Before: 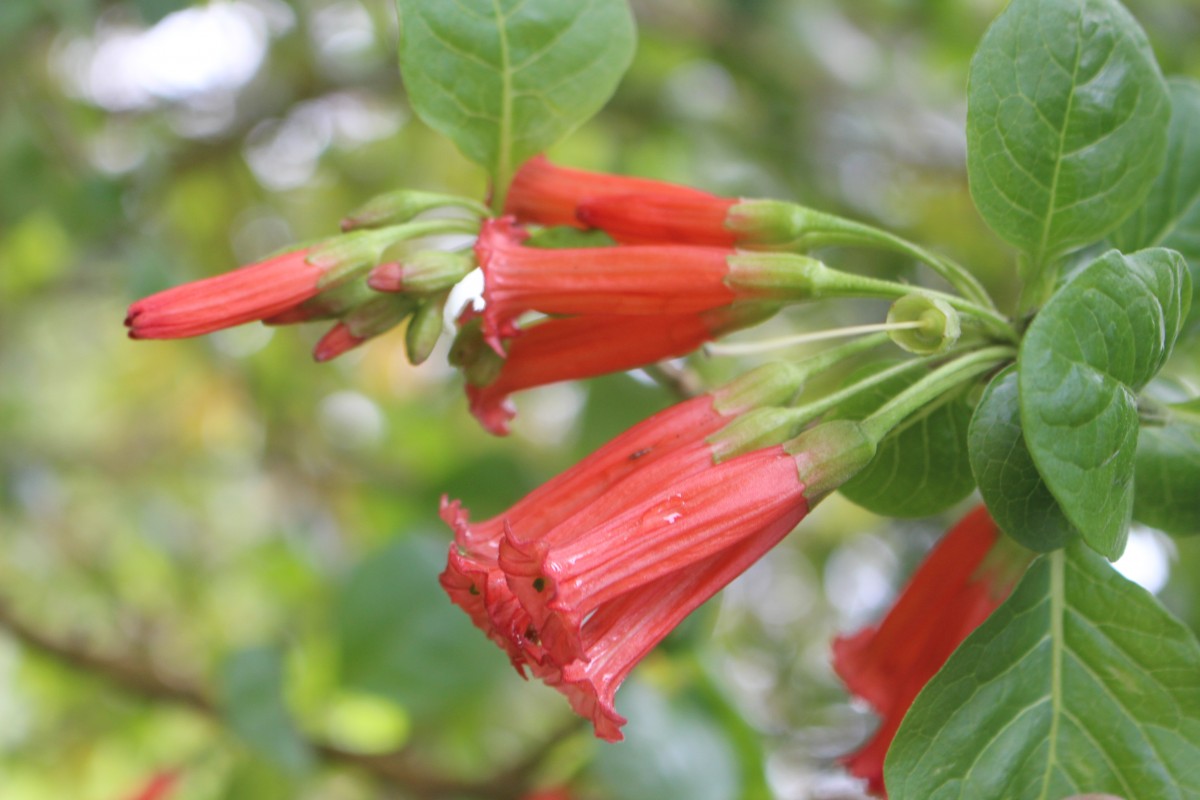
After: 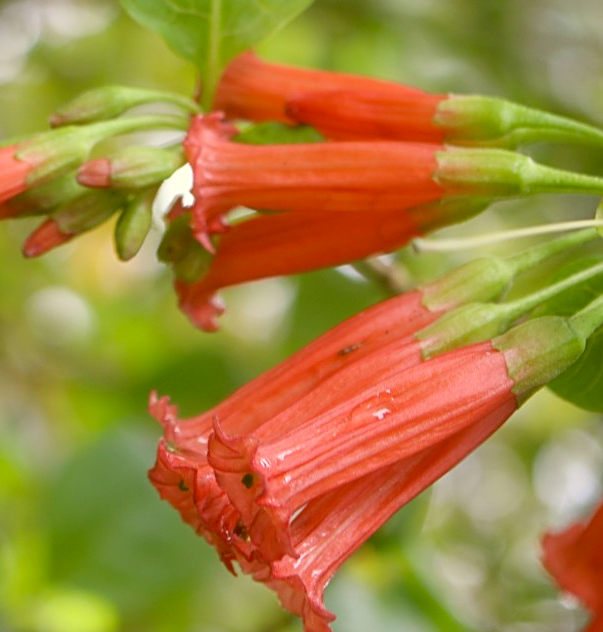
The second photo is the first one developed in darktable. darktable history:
exposure: black level correction 0.001, compensate highlight preservation false
sharpen: on, module defaults
crop and rotate: angle 0.012°, left 24.293%, top 13.02%, right 25.417%, bottom 7.931%
color correction: highlights a* -1.21, highlights b* 10.33, shadows a* 0.792, shadows b* 19.44
